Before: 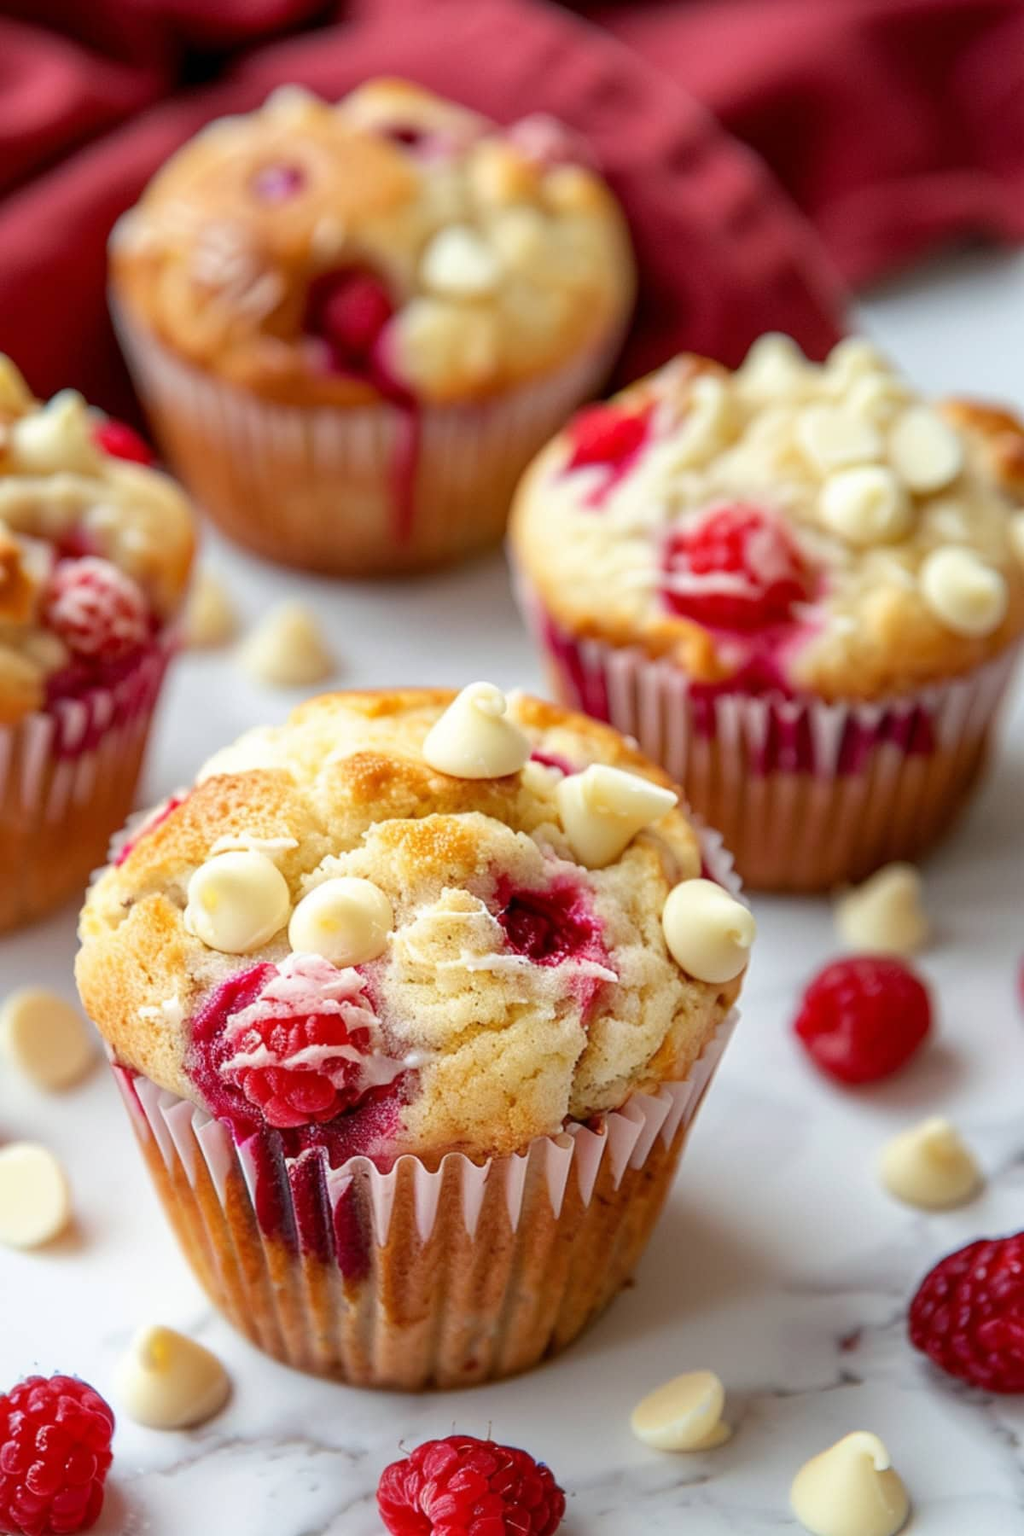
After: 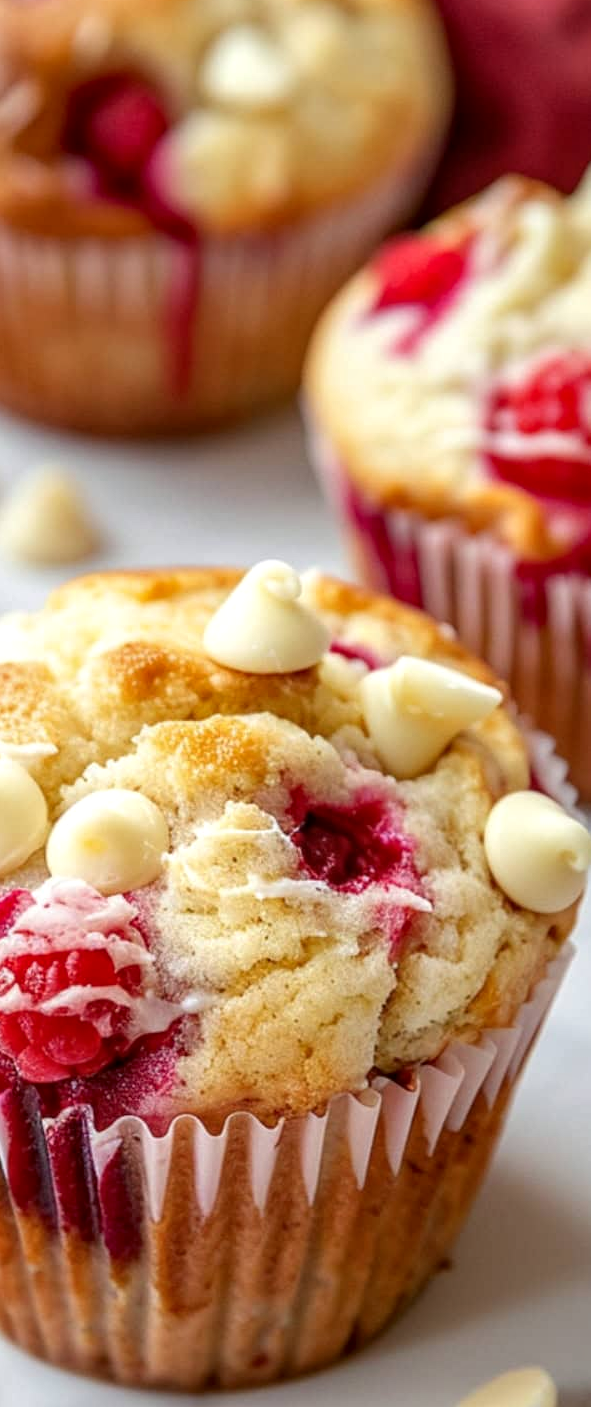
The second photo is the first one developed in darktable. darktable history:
local contrast: on, module defaults
crop and rotate: angle 0.021°, left 24.401%, top 13.26%, right 26.248%, bottom 8.498%
